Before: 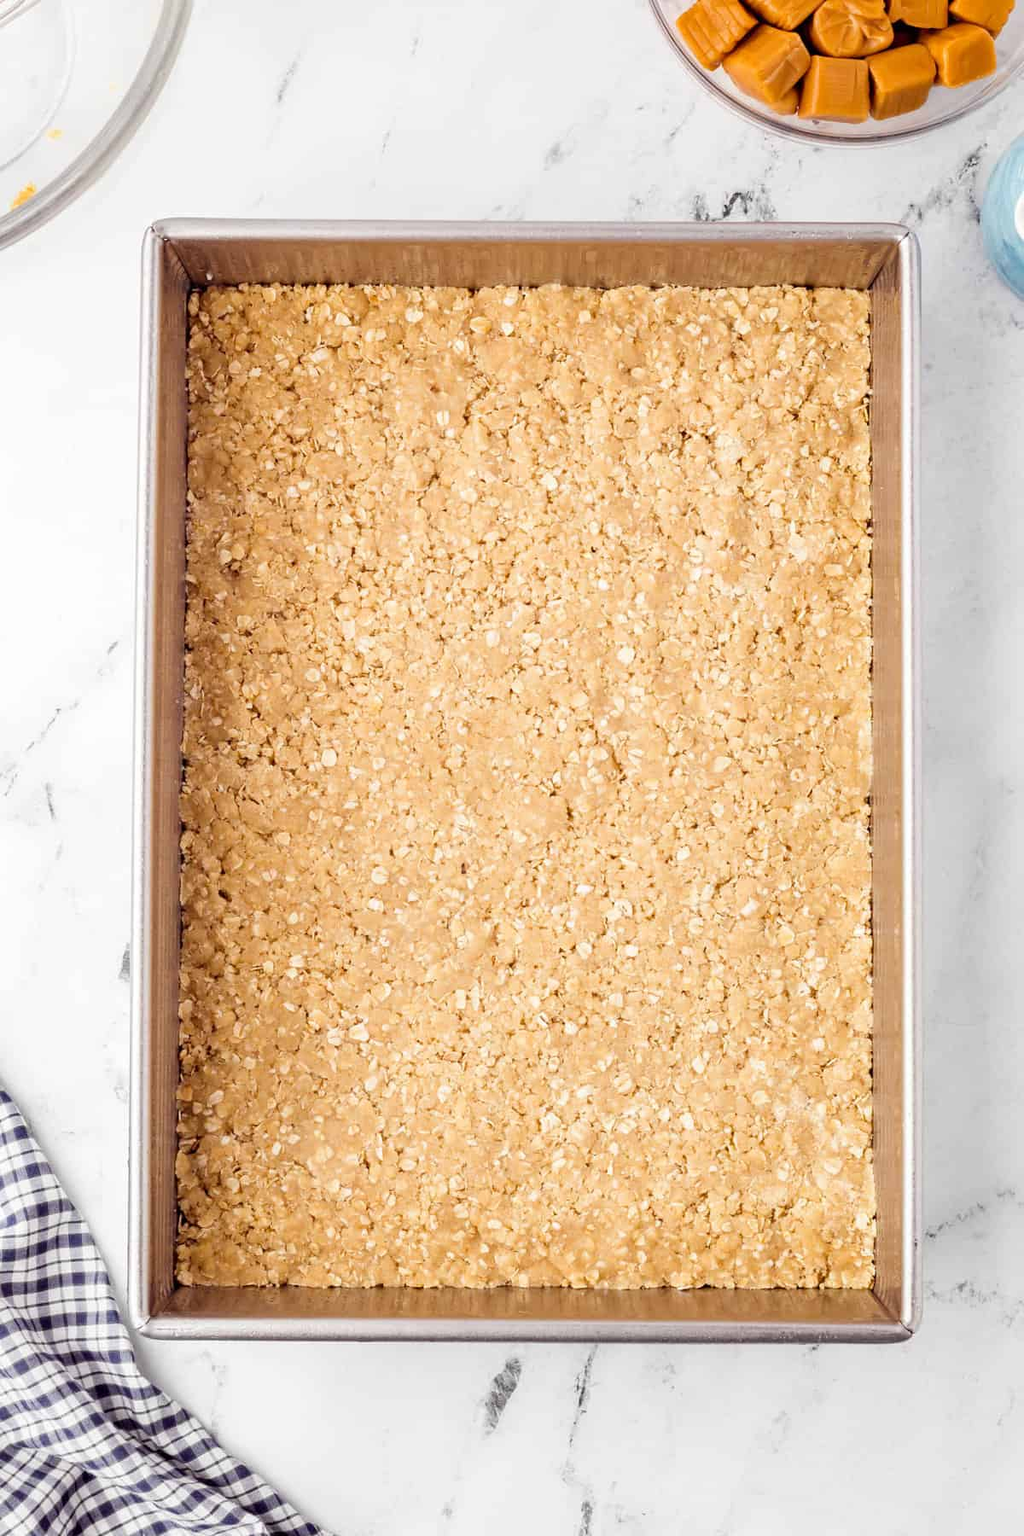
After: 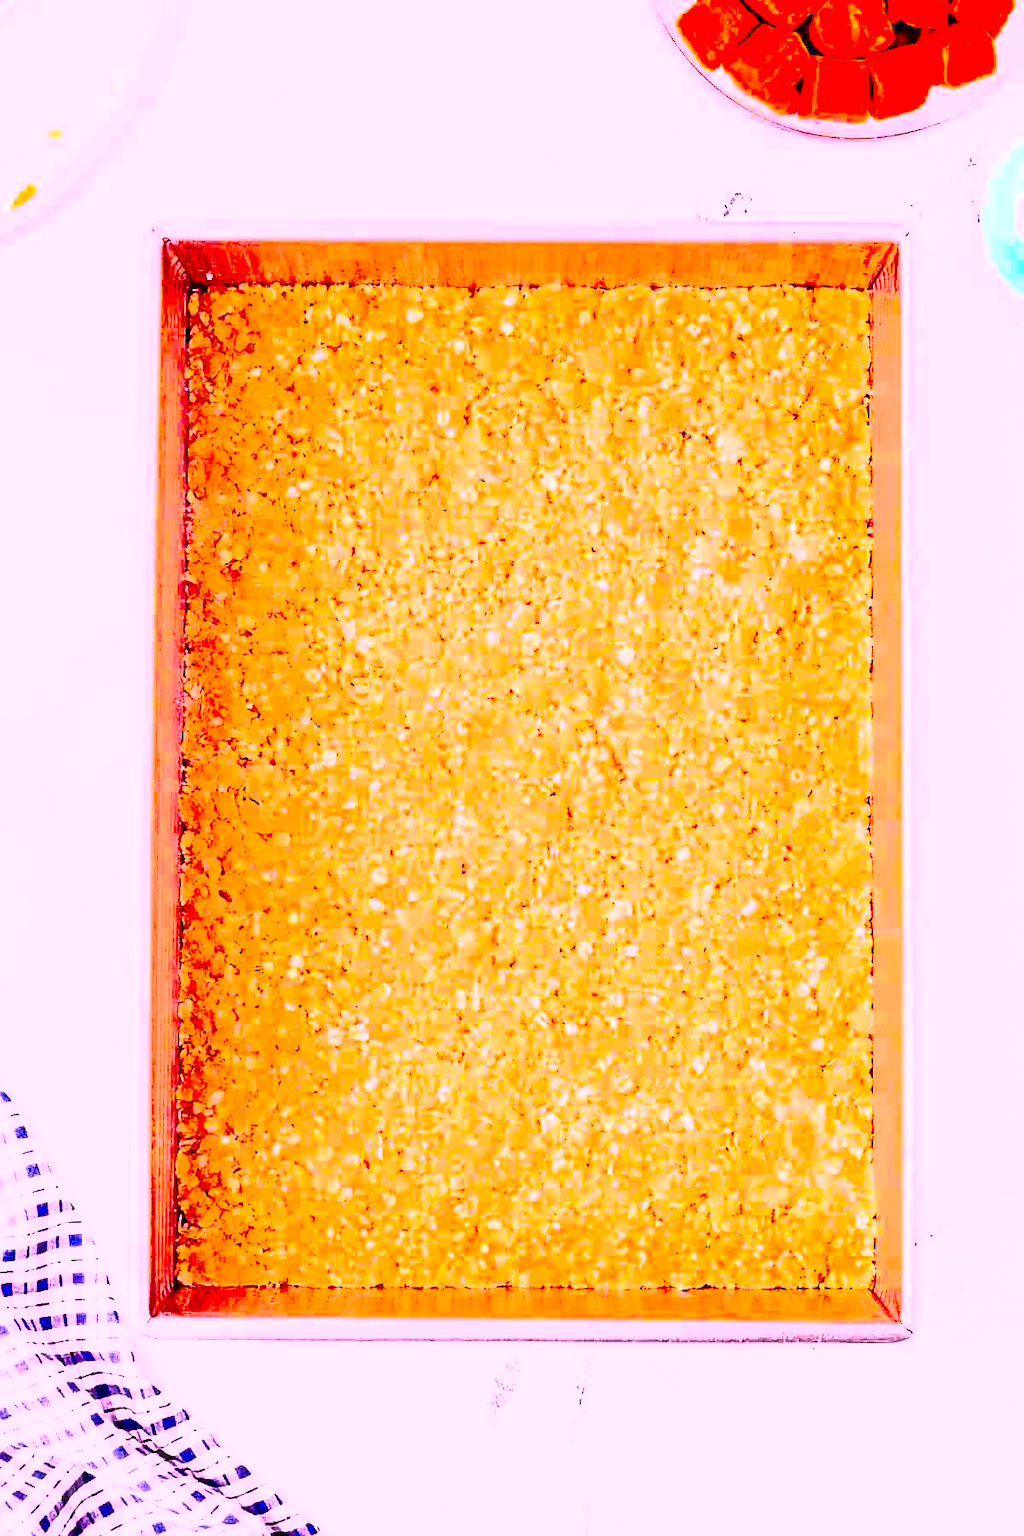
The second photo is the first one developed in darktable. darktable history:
exposure: black level correction 0.036, exposure 0.908 EV, compensate highlight preservation false
contrast brightness saturation: contrast 0.82, brightness 0.599, saturation 0.575
haze removal: strength -0.105, compatibility mode true, adaptive false
sharpen: on, module defaults
color correction: highlights a* 18.82, highlights b* -12.12, saturation 1.68
